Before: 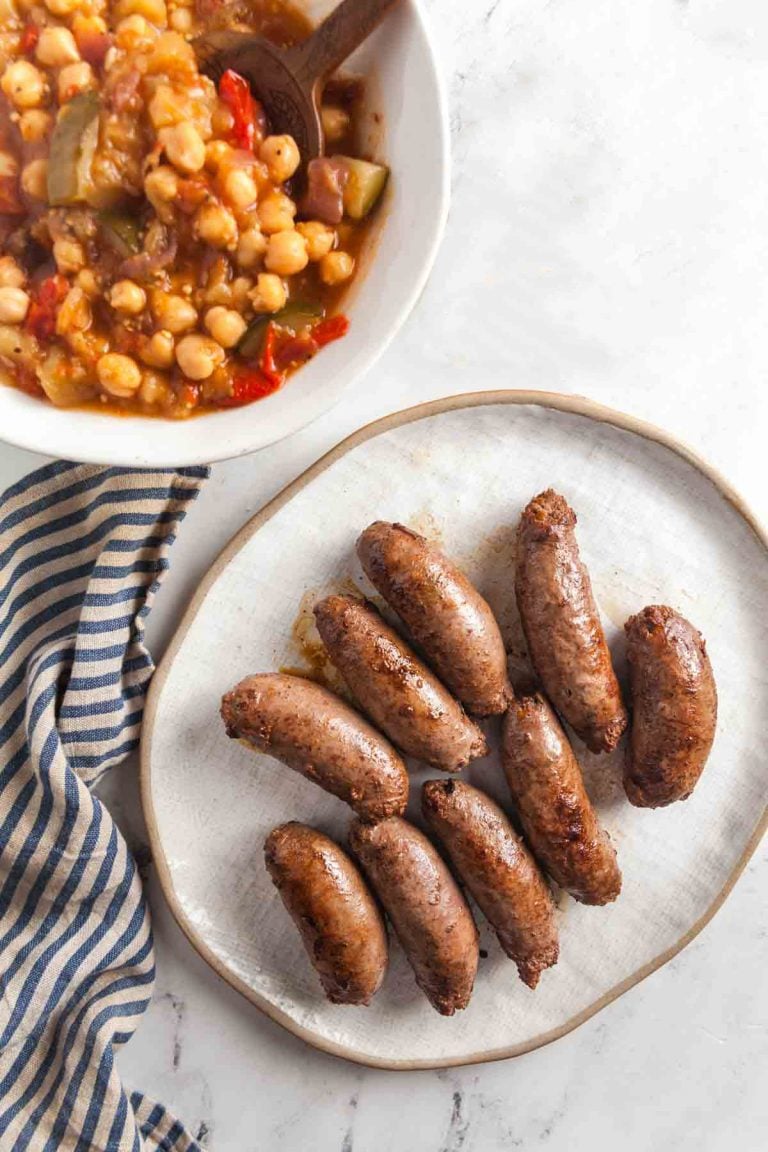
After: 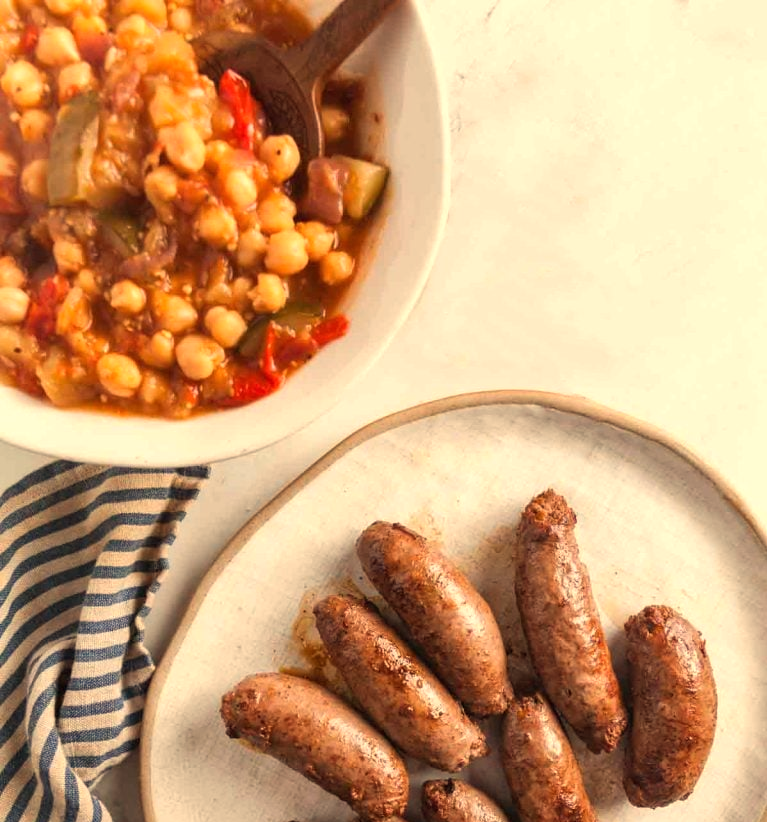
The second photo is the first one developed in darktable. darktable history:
white balance: red 1.123, blue 0.83
crop: bottom 28.576%
